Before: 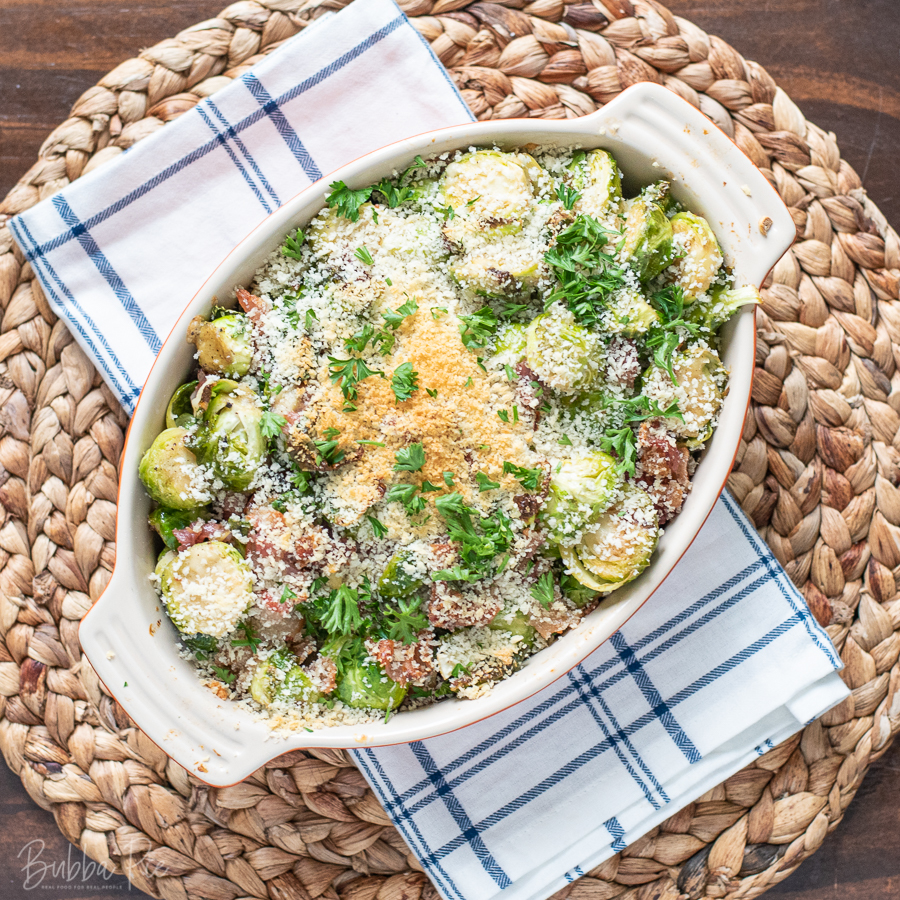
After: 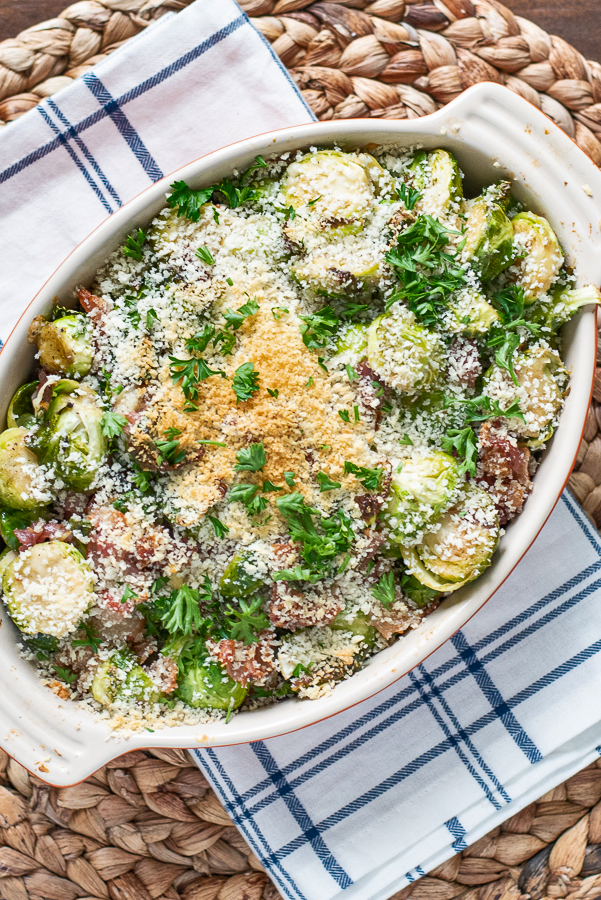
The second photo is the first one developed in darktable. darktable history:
tone equalizer: on, module defaults
crop and rotate: left 17.732%, right 15.423%
shadows and highlights: shadows 60, highlights -60.23, soften with gaussian
